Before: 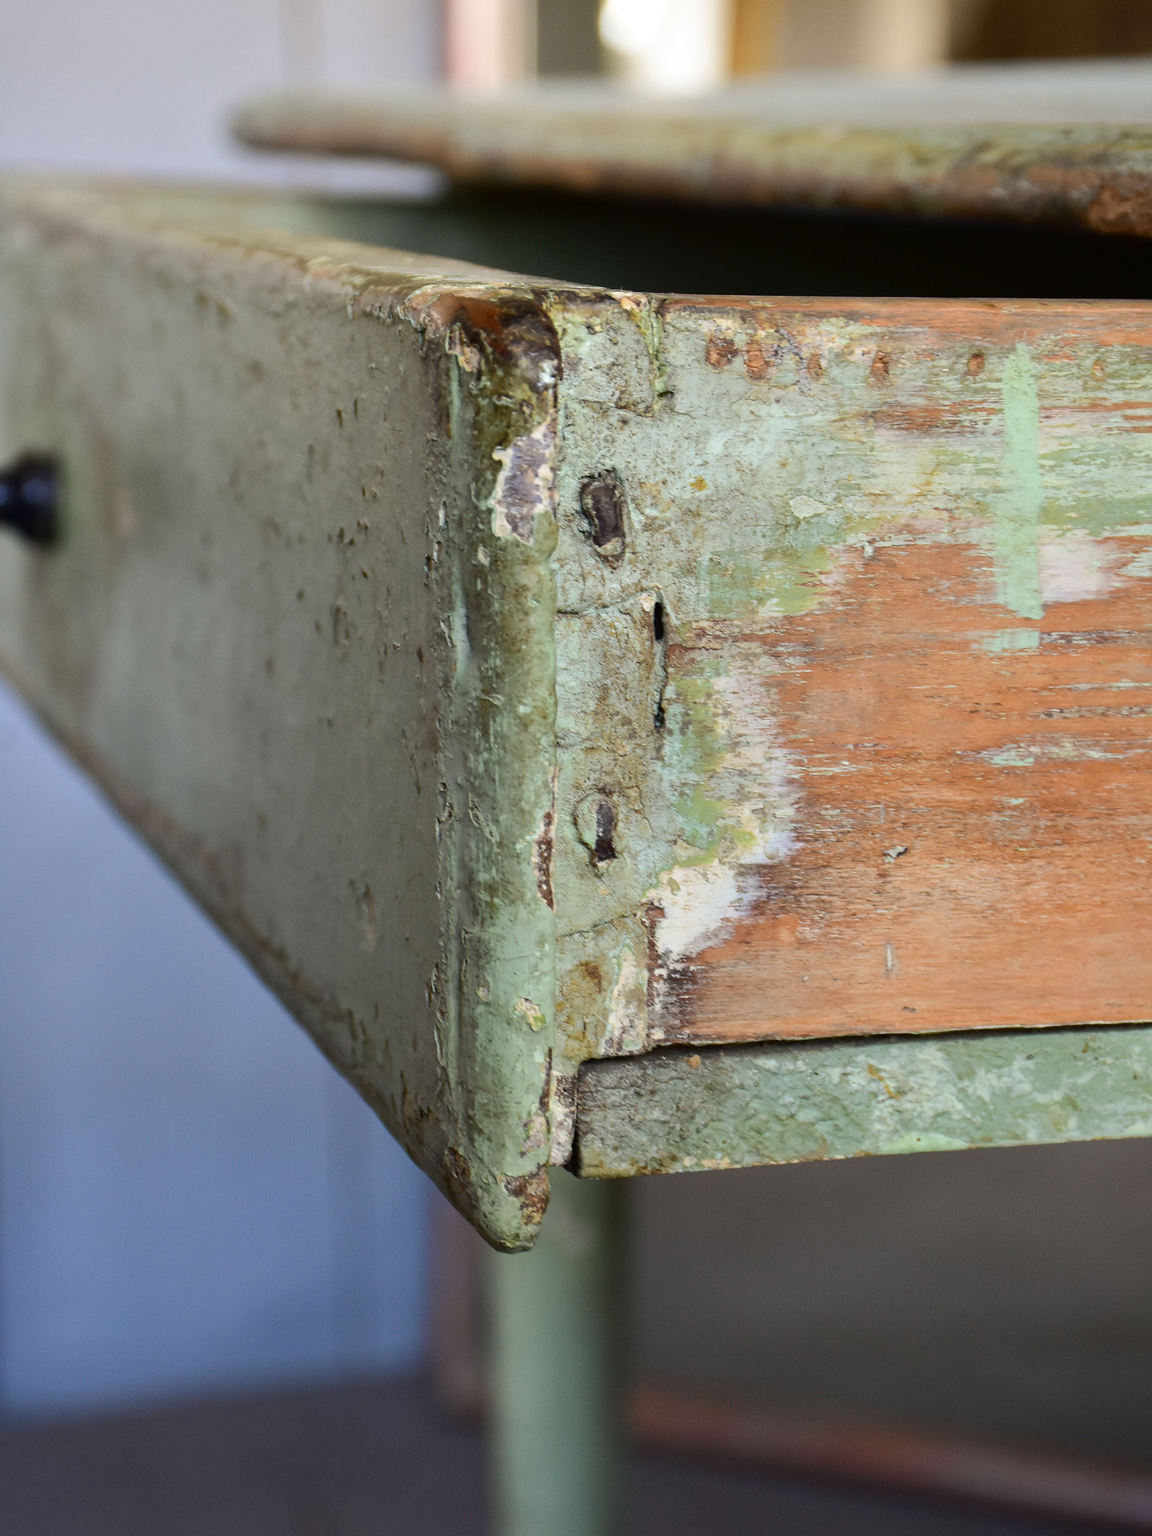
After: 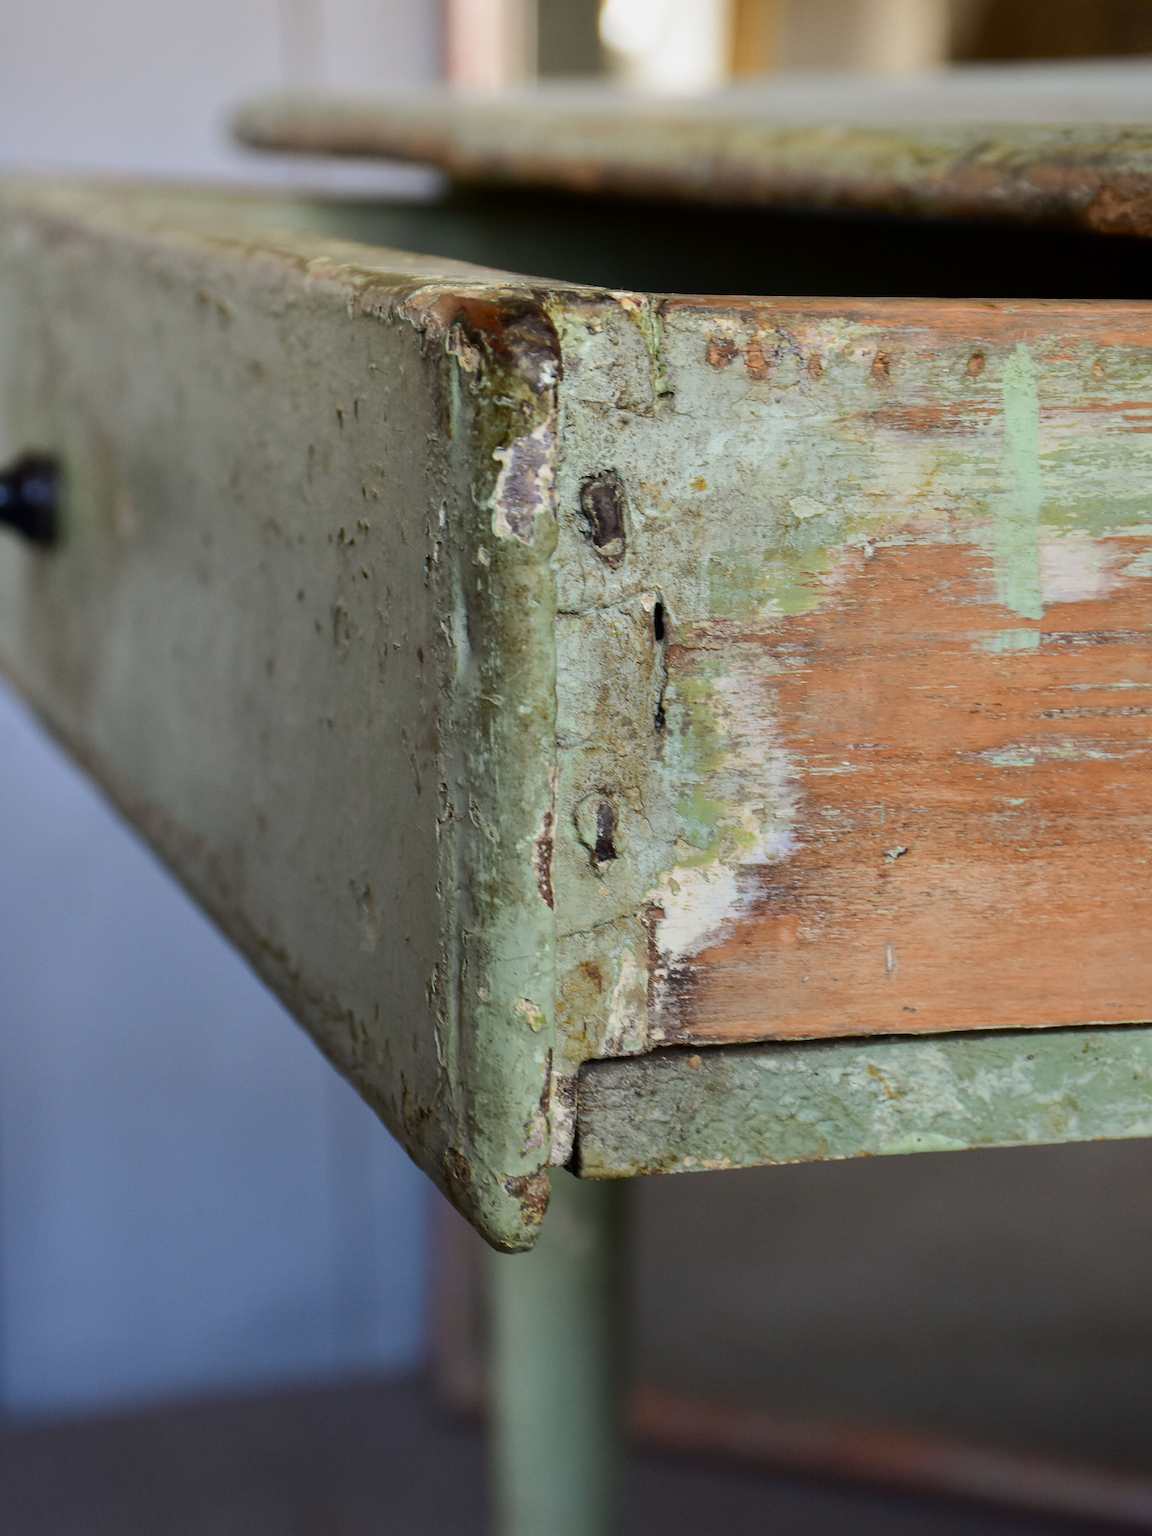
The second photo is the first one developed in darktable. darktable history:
tone equalizer: on, module defaults
exposure: black level correction 0.001, exposure -0.203 EV, compensate exposure bias true, compensate highlight preservation false
